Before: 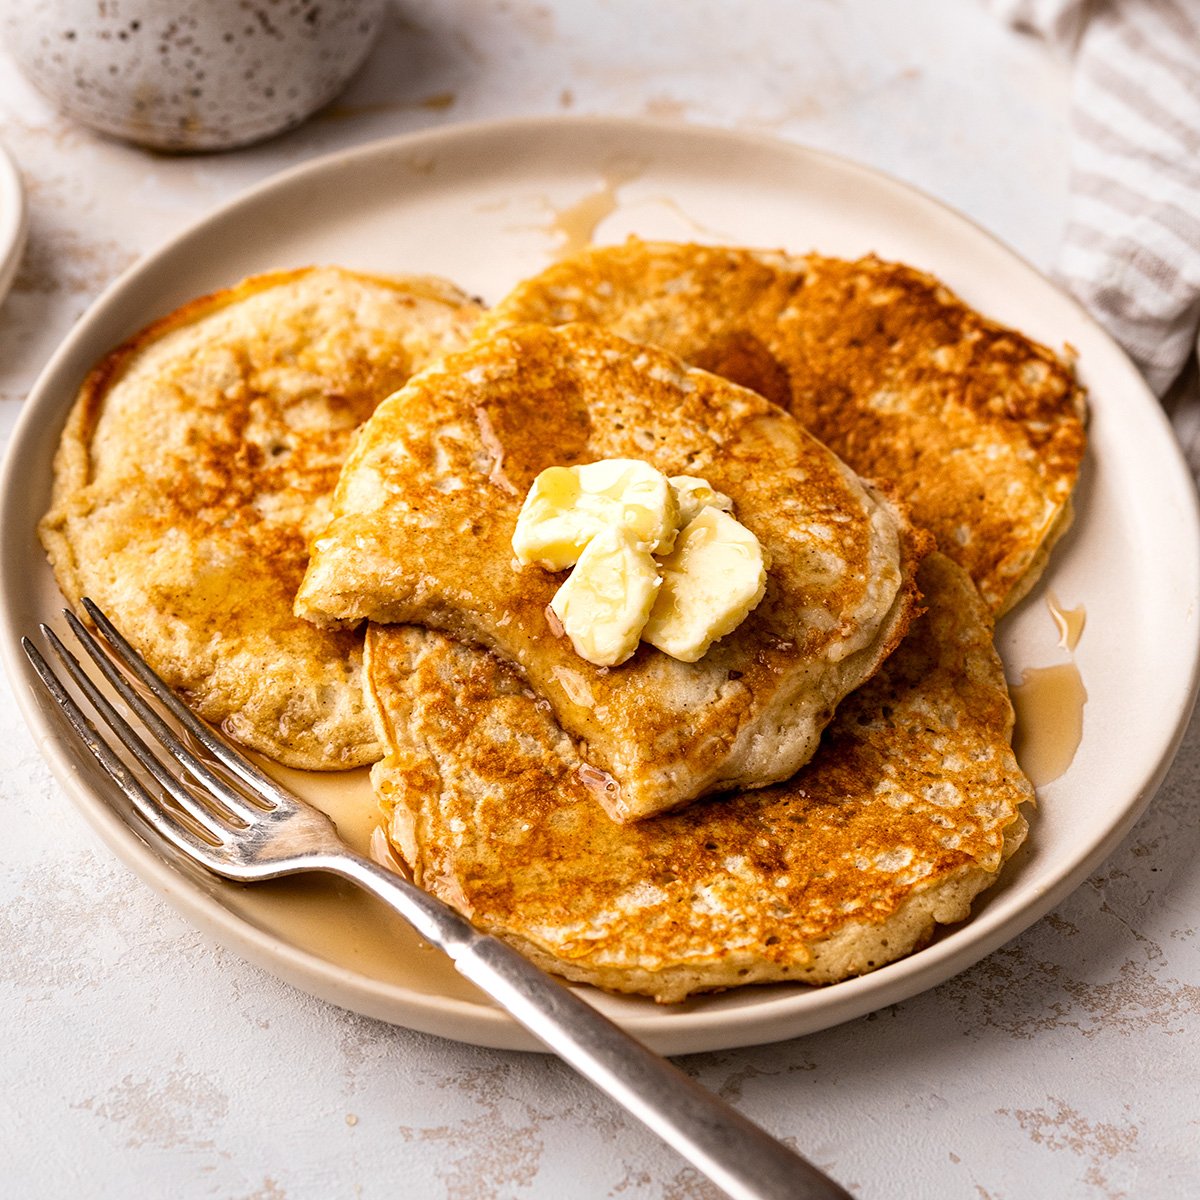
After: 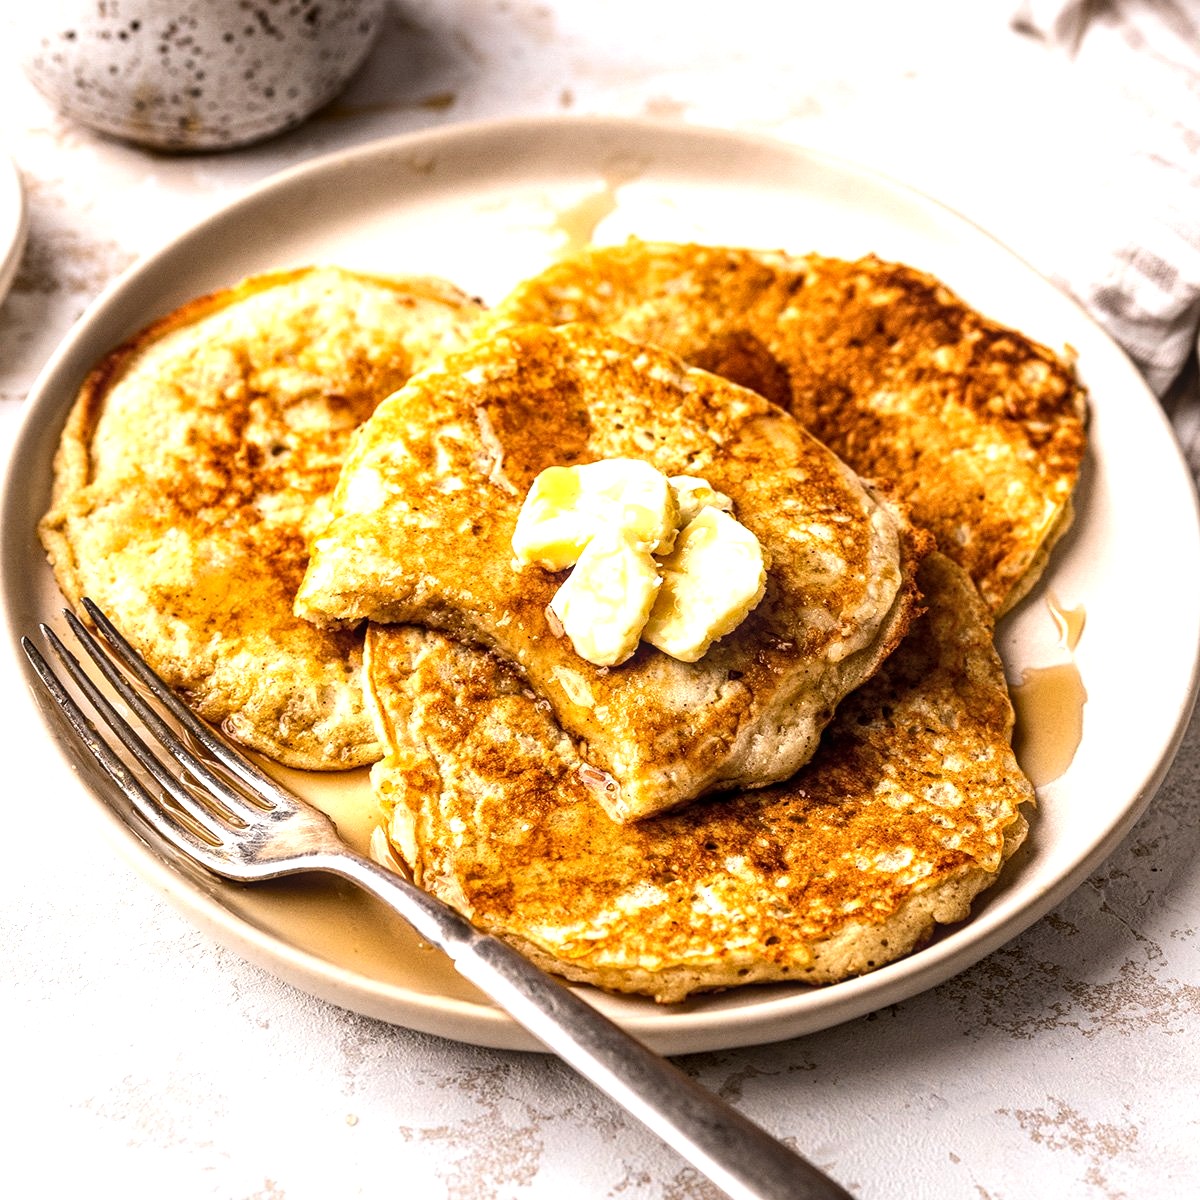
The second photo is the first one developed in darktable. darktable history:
local contrast: on, module defaults
tone equalizer: -8 EV -0.75 EV, -7 EV -0.715 EV, -6 EV -0.574 EV, -5 EV -0.403 EV, -3 EV 0.382 EV, -2 EV 0.6 EV, -1 EV 0.692 EV, +0 EV 0.748 EV, edges refinement/feathering 500, mask exposure compensation -1.57 EV, preserve details no
